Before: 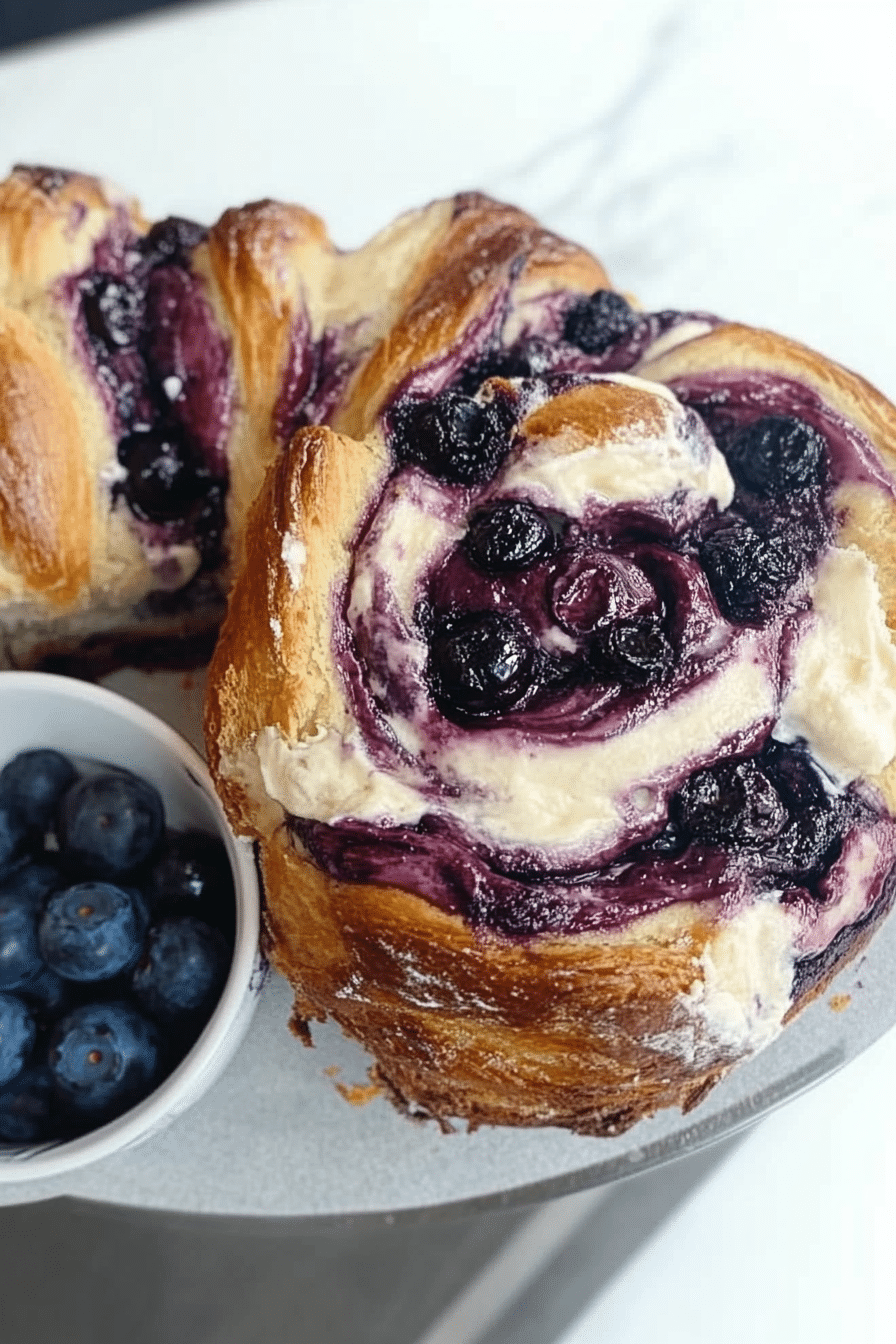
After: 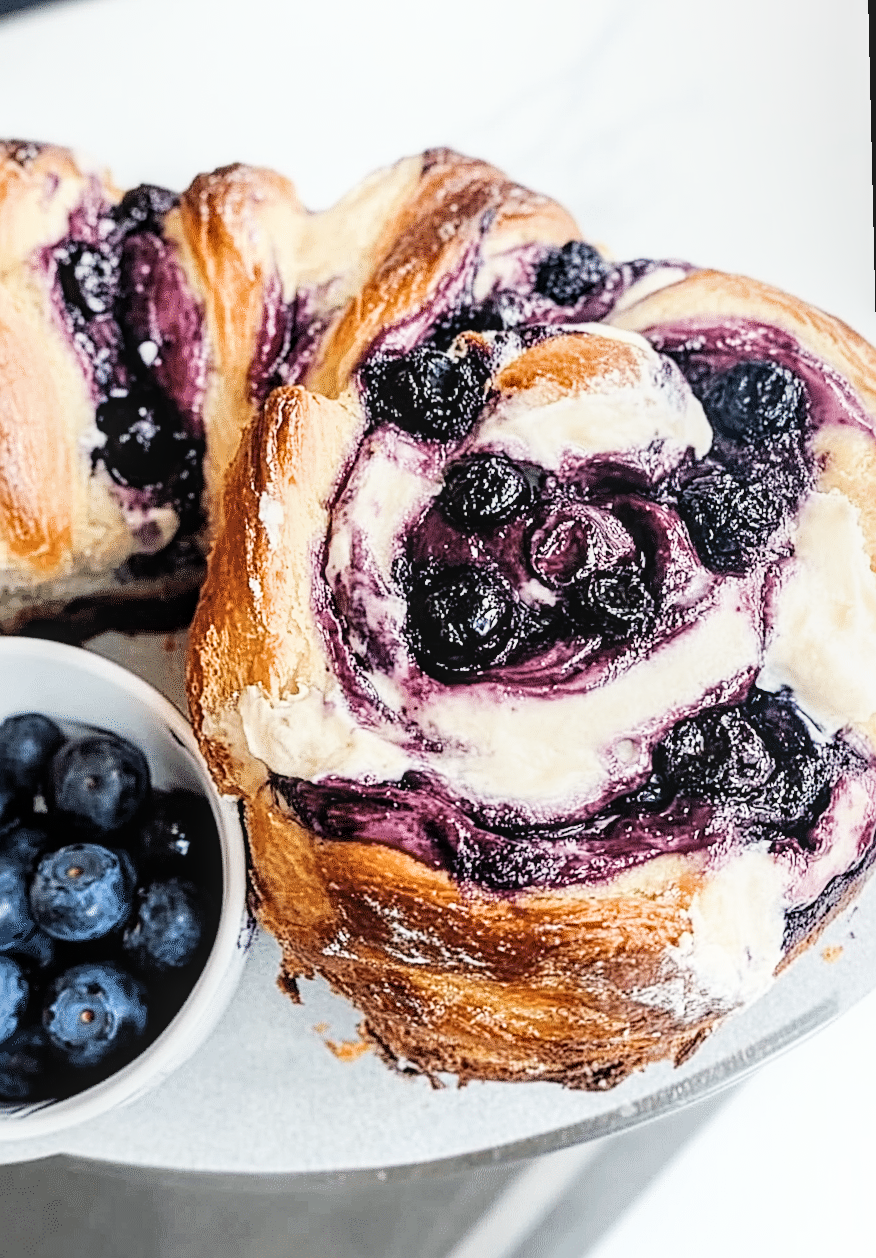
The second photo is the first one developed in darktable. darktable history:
crop and rotate: left 1.774%, right 0.633%, bottom 1.28%
filmic rgb: black relative exposure -5 EV, hardness 2.88, contrast 1.3, highlights saturation mix -30%
rotate and perspective: rotation -1.32°, lens shift (horizontal) -0.031, crop left 0.015, crop right 0.985, crop top 0.047, crop bottom 0.982
sharpen: on, module defaults
fill light: on, module defaults
exposure: black level correction 0, exposure 1.2 EV, compensate exposure bias true, compensate highlight preservation false
local contrast: on, module defaults
